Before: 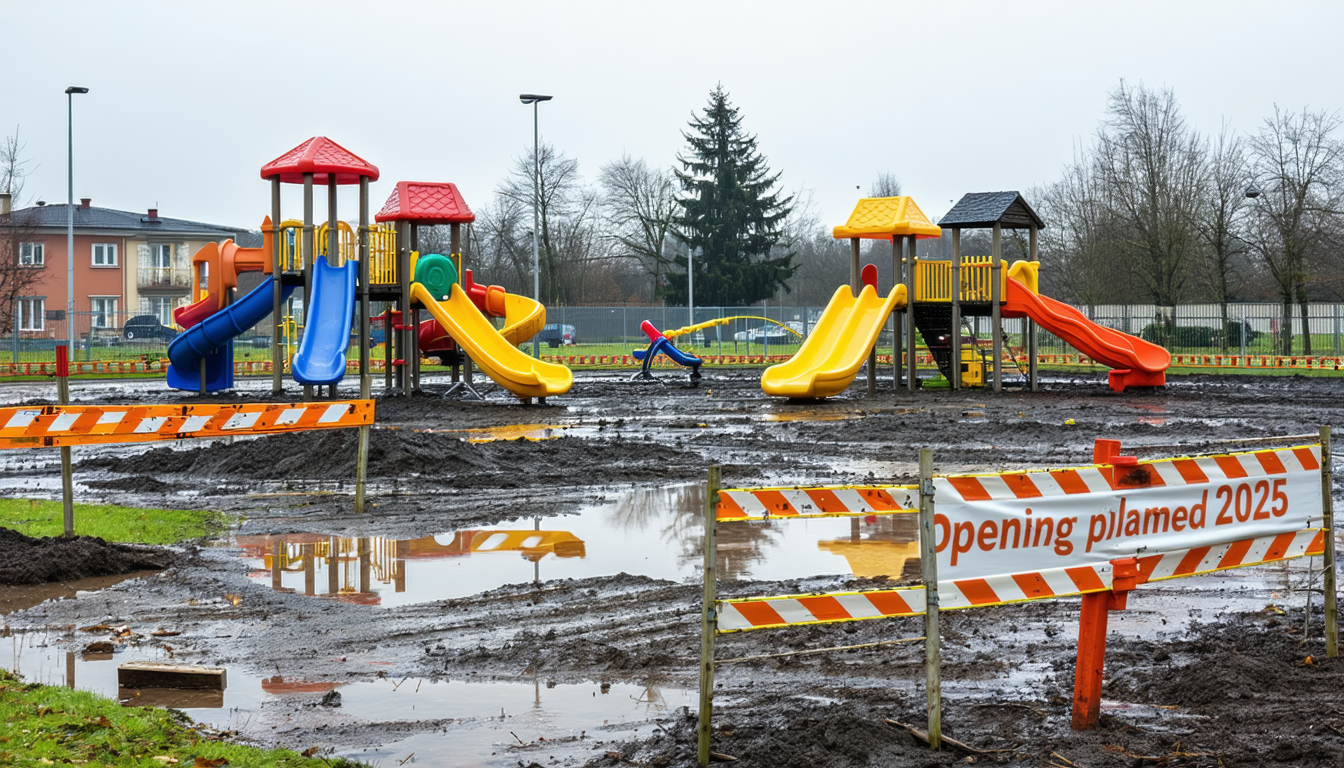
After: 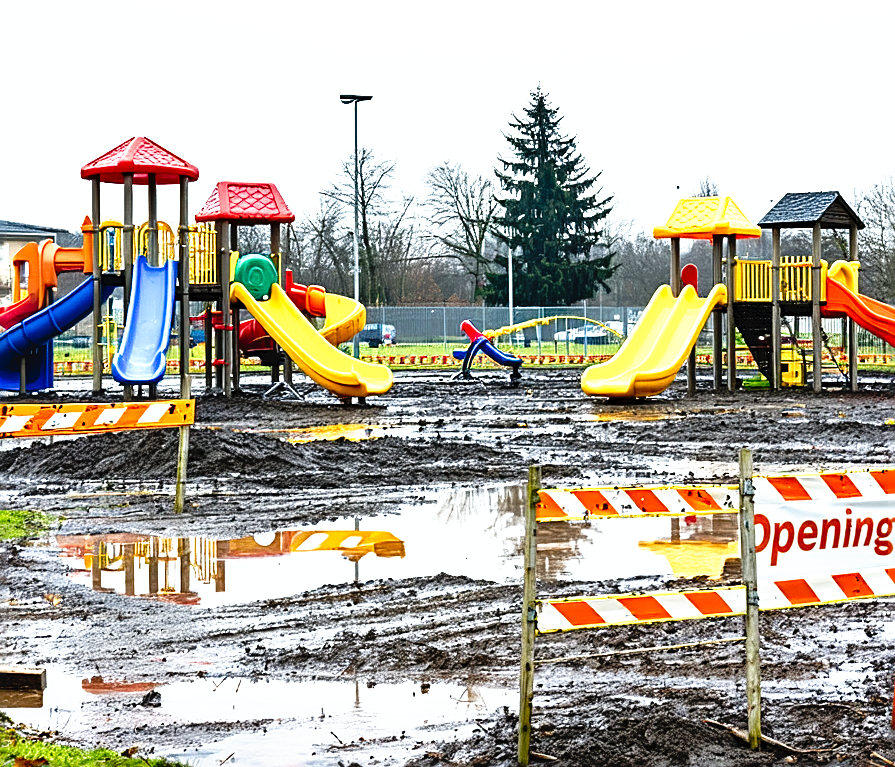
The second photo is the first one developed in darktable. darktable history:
shadows and highlights: low approximation 0.01, soften with gaussian
sharpen: radius 2.543, amount 0.636
crop and rotate: left 13.409%, right 19.924%
tone curve: curves: ch0 [(0, 0) (0.003, 0.033) (0.011, 0.033) (0.025, 0.036) (0.044, 0.039) (0.069, 0.04) (0.1, 0.043) (0.136, 0.052) (0.177, 0.085) (0.224, 0.14) (0.277, 0.225) (0.335, 0.333) (0.399, 0.419) (0.468, 0.51) (0.543, 0.603) (0.623, 0.713) (0.709, 0.808) (0.801, 0.901) (0.898, 0.98) (1, 1)], preserve colors none
exposure: black level correction 0, exposure 0.7 EV, compensate exposure bias true, compensate highlight preservation false
